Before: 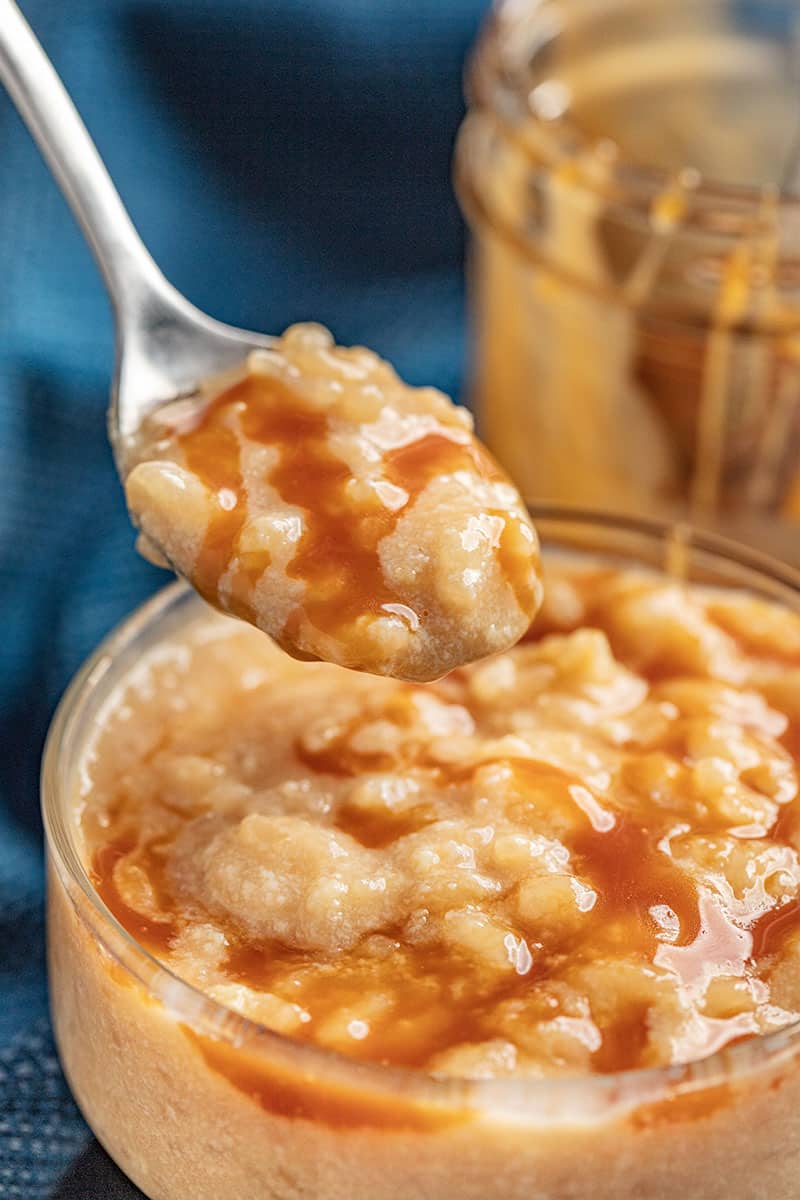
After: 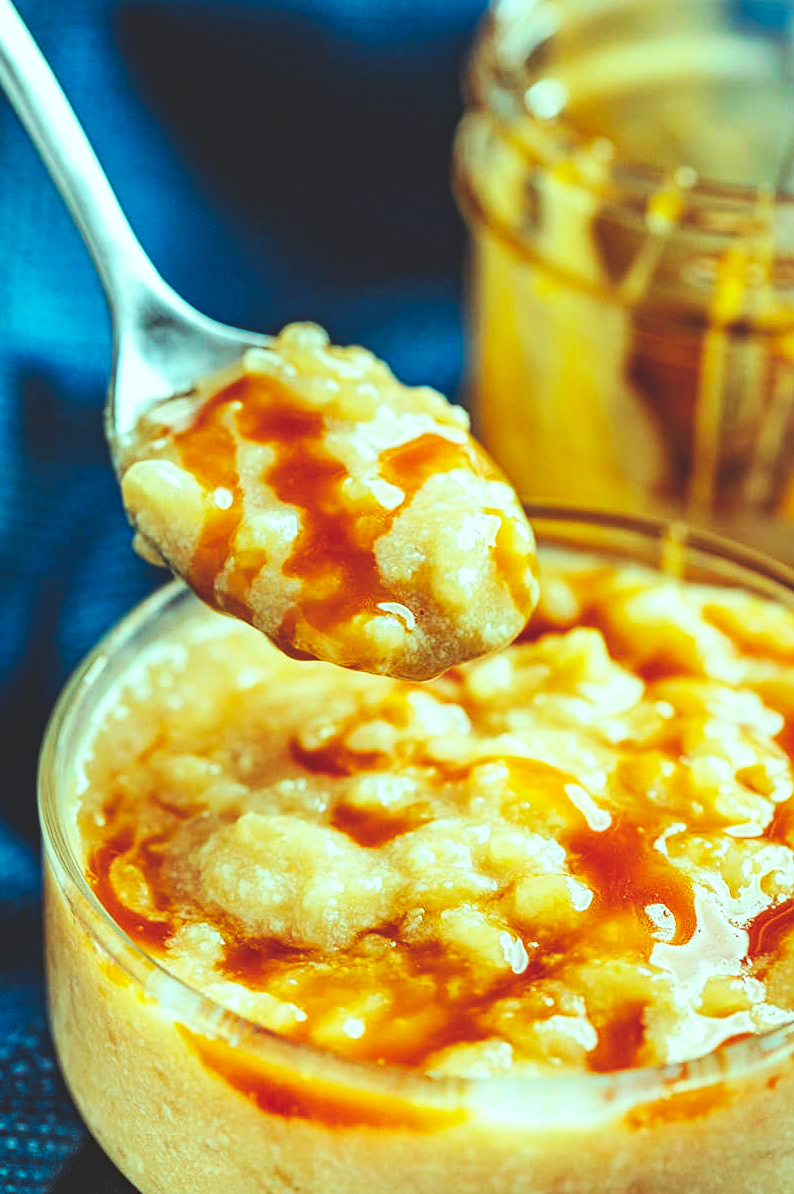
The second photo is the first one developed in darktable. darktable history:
crop and rotate: left 0.643%, top 0.137%, bottom 0.342%
tone curve: curves: ch0 [(0, 0) (0.003, 0.156) (0.011, 0.156) (0.025, 0.161) (0.044, 0.161) (0.069, 0.161) (0.1, 0.166) (0.136, 0.168) (0.177, 0.179) (0.224, 0.202) (0.277, 0.241) (0.335, 0.296) (0.399, 0.378) (0.468, 0.484) (0.543, 0.604) (0.623, 0.728) (0.709, 0.822) (0.801, 0.918) (0.898, 0.98) (1, 1)], preserve colors none
tone equalizer: on, module defaults
color balance rgb: highlights gain › chroma 7.448%, highlights gain › hue 187.48°, perceptual saturation grading › global saturation 5.682%, global vibrance 20%
